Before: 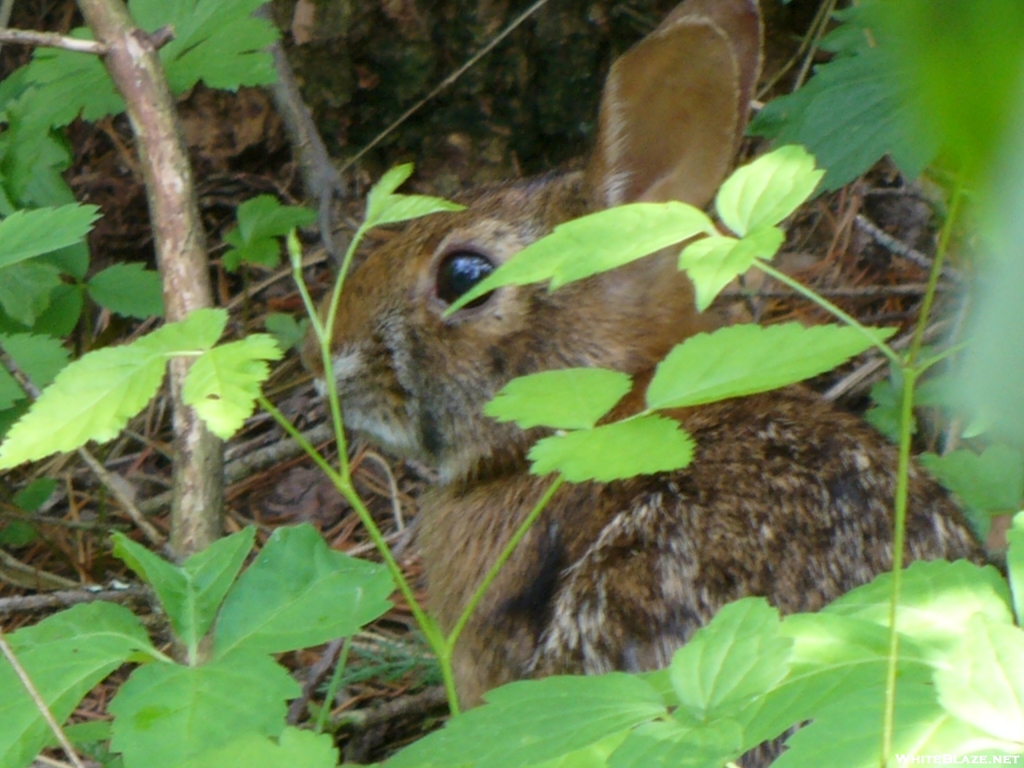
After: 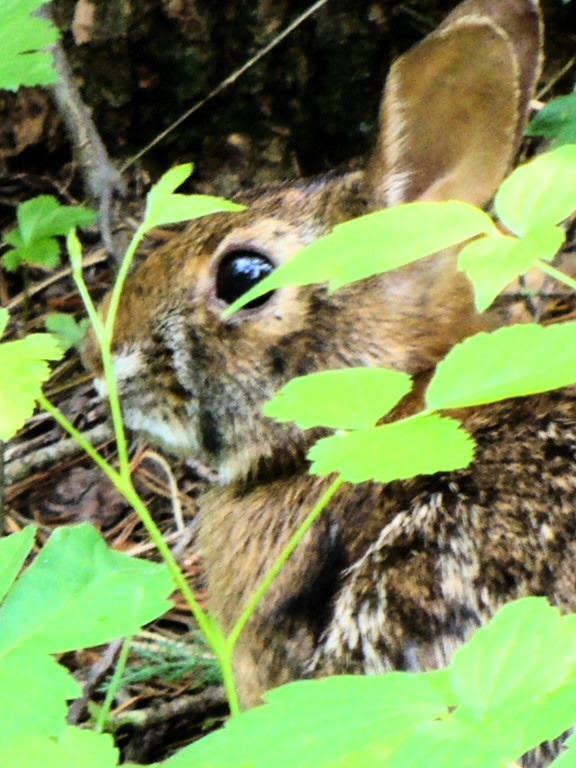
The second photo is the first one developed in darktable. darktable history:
rgb curve: curves: ch0 [(0, 0) (0.21, 0.15) (0.24, 0.21) (0.5, 0.75) (0.75, 0.96) (0.89, 0.99) (1, 1)]; ch1 [(0, 0.02) (0.21, 0.13) (0.25, 0.2) (0.5, 0.67) (0.75, 0.9) (0.89, 0.97) (1, 1)]; ch2 [(0, 0.02) (0.21, 0.13) (0.25, 0.2) (0.5, 0.67) (0.75, 0.9) (0.89, 0.97) (1, 1)], compensate middle gray true
crop: left 21.496%, right 22.254%
contrast brightness saturation: contrast -0.02, brightness -0.01, saturation 0.03
levels: mode automatic, black 0.023%, white 99.97%, levels [0.062, 0.494, 0.925]
base curve: exposure shift 0, preserve colors none
